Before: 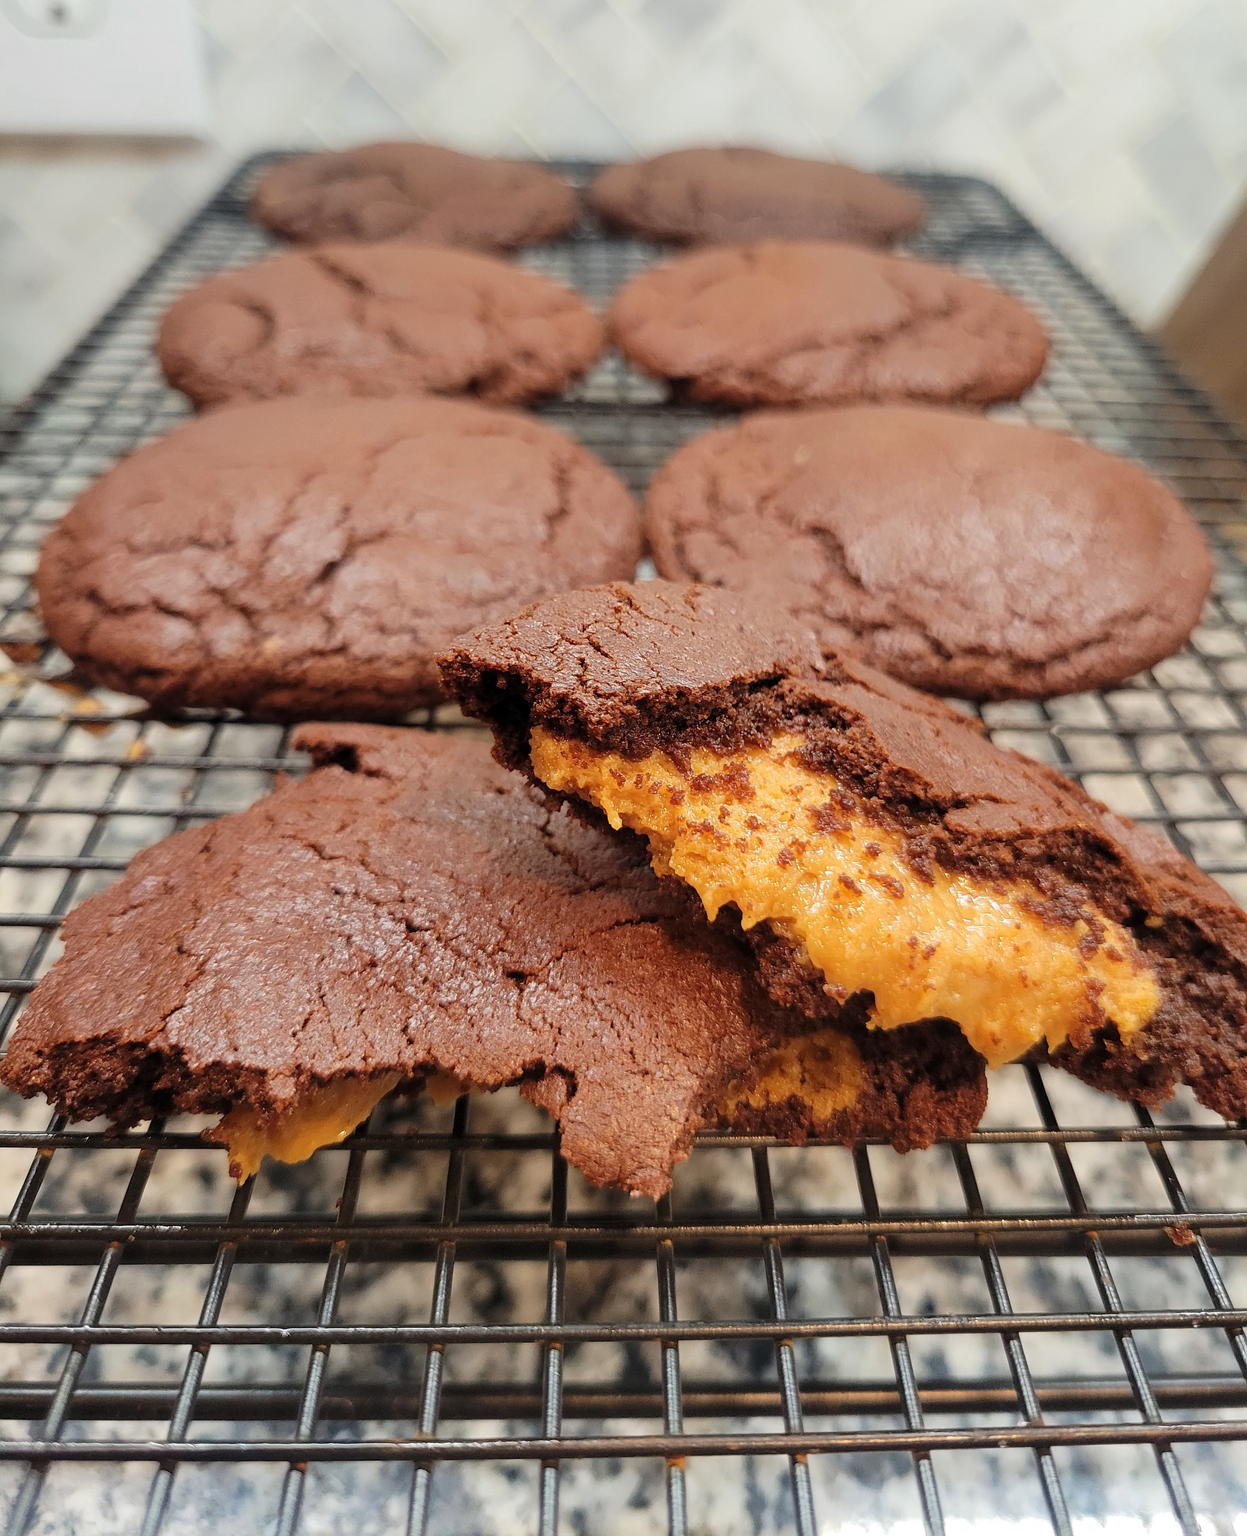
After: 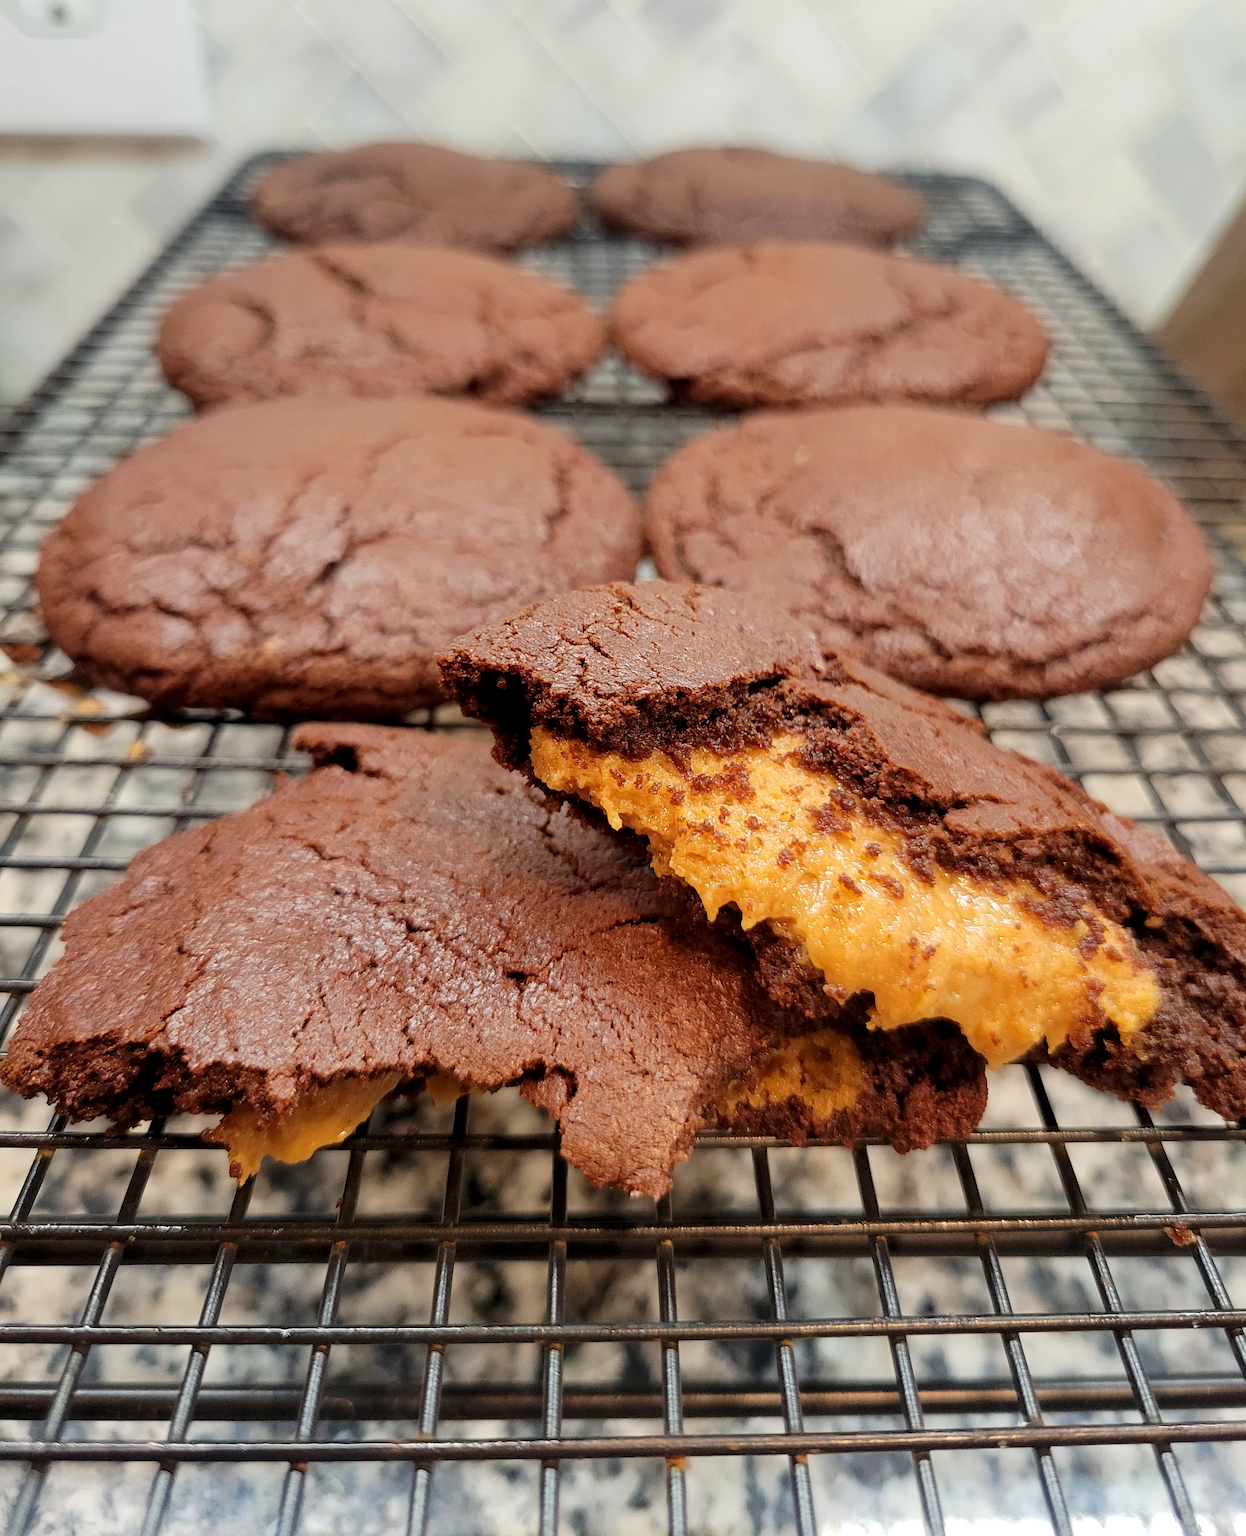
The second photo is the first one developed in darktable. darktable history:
rotate and perspective: crop left 0, crop top 0
exposure: black level correction 0.005, exposure 0.014 EV, compensate highlight preservation false
